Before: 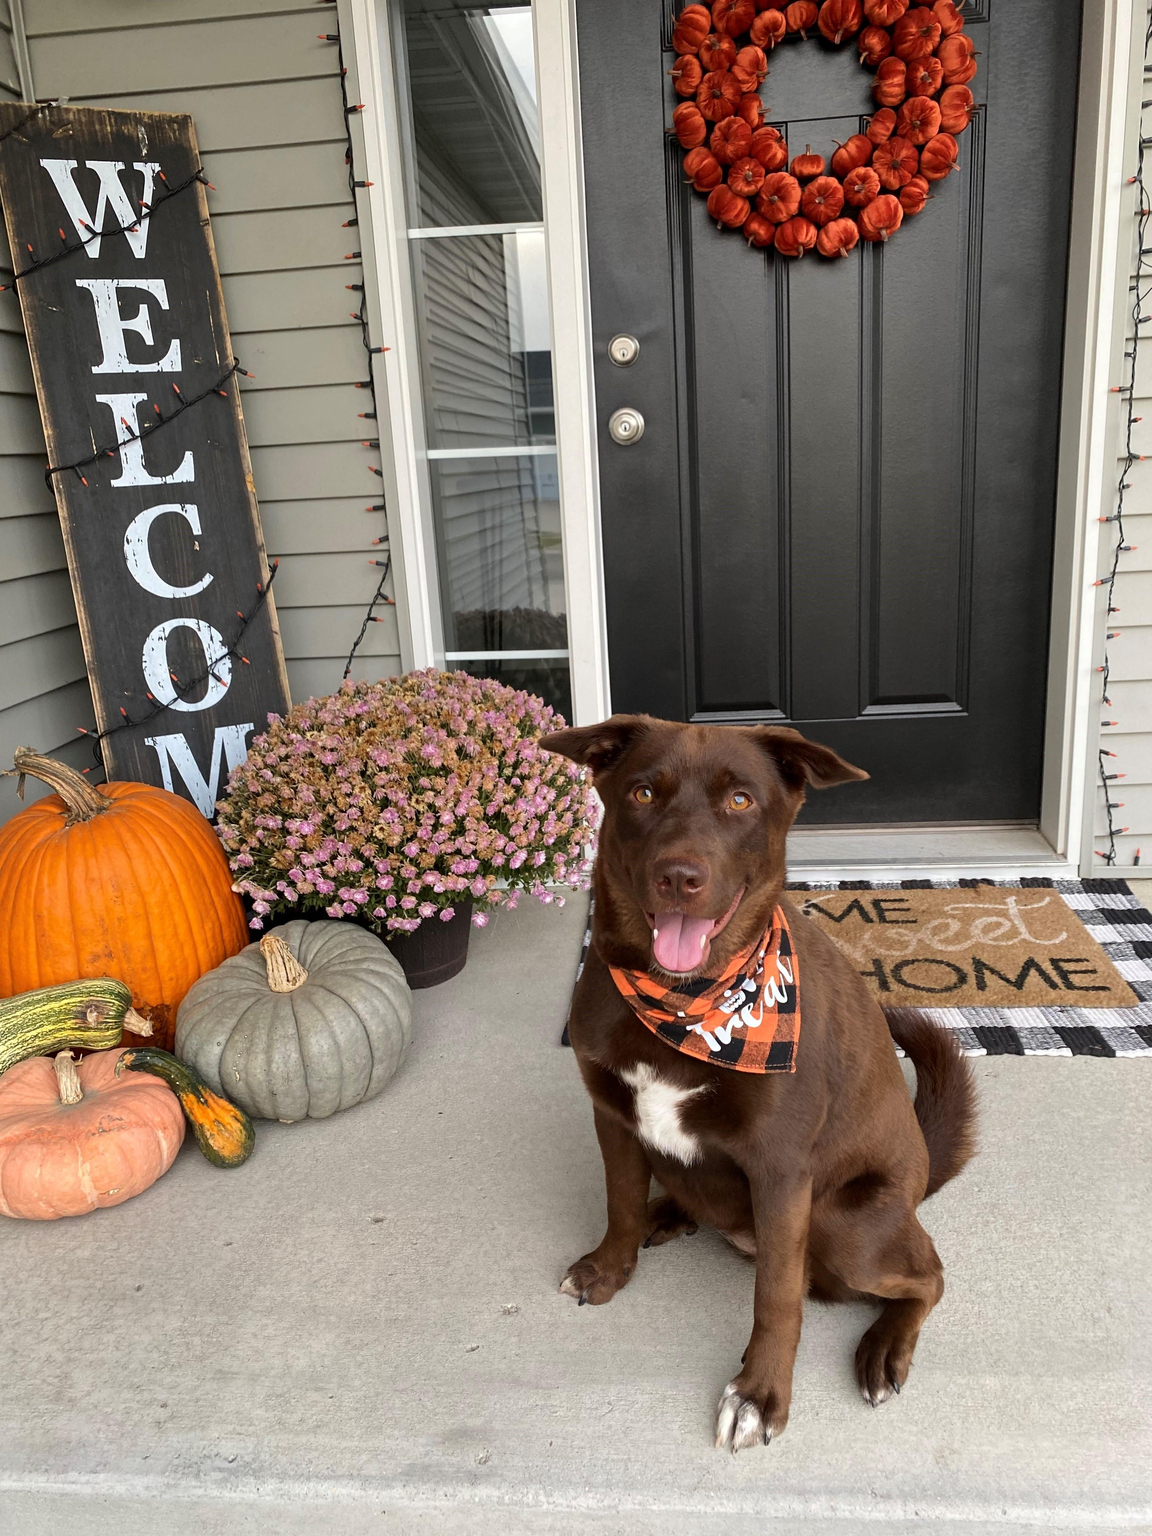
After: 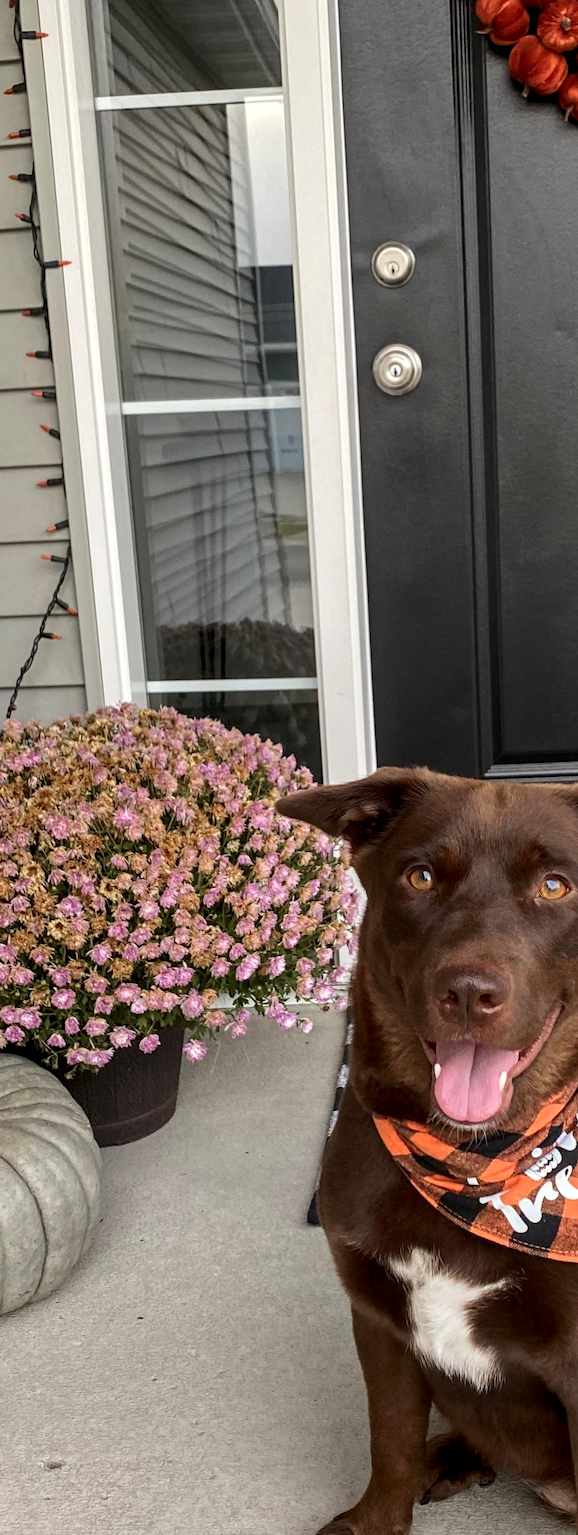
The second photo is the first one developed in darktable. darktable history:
tone curve: curves: ch0 [(0, 0) (0.266, 0.247) (0.741, 0.751) (1, 1)], color space Lab, independent channels, preserve colors none
local contrast: on, module defaults
crop and rotate: left 29.485%, top 10.345%, right 34.134%, bottom 17.234%
